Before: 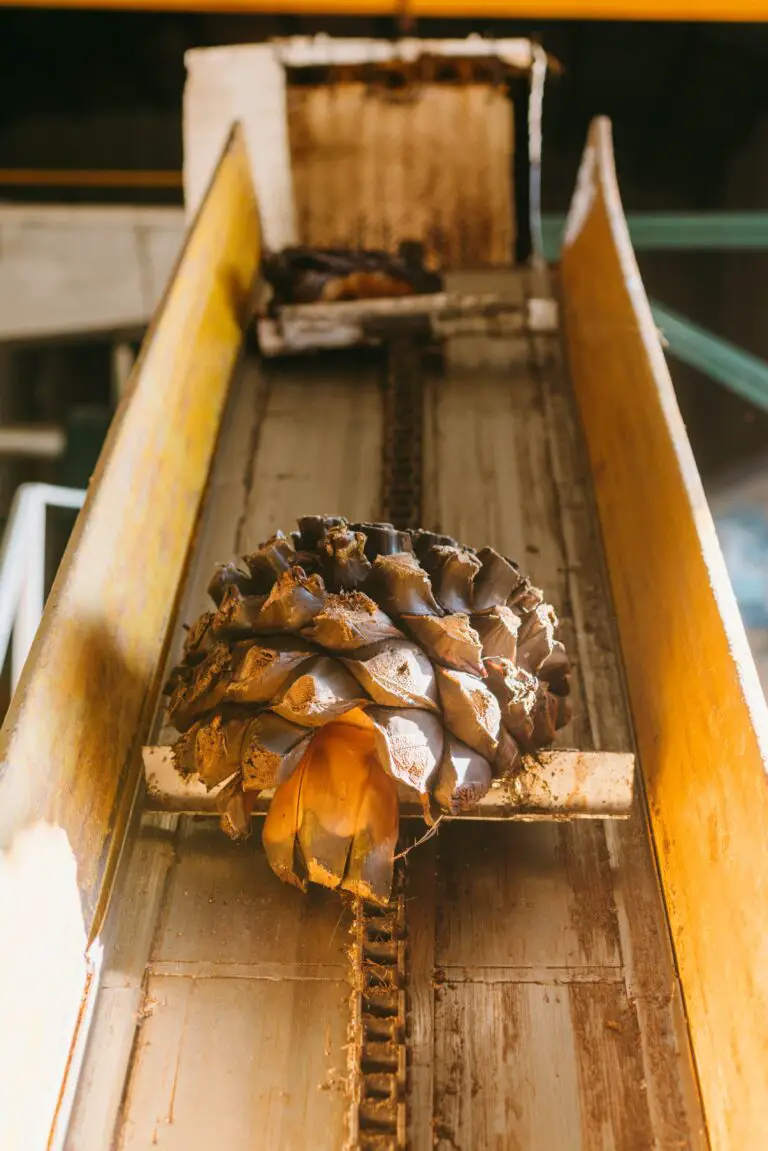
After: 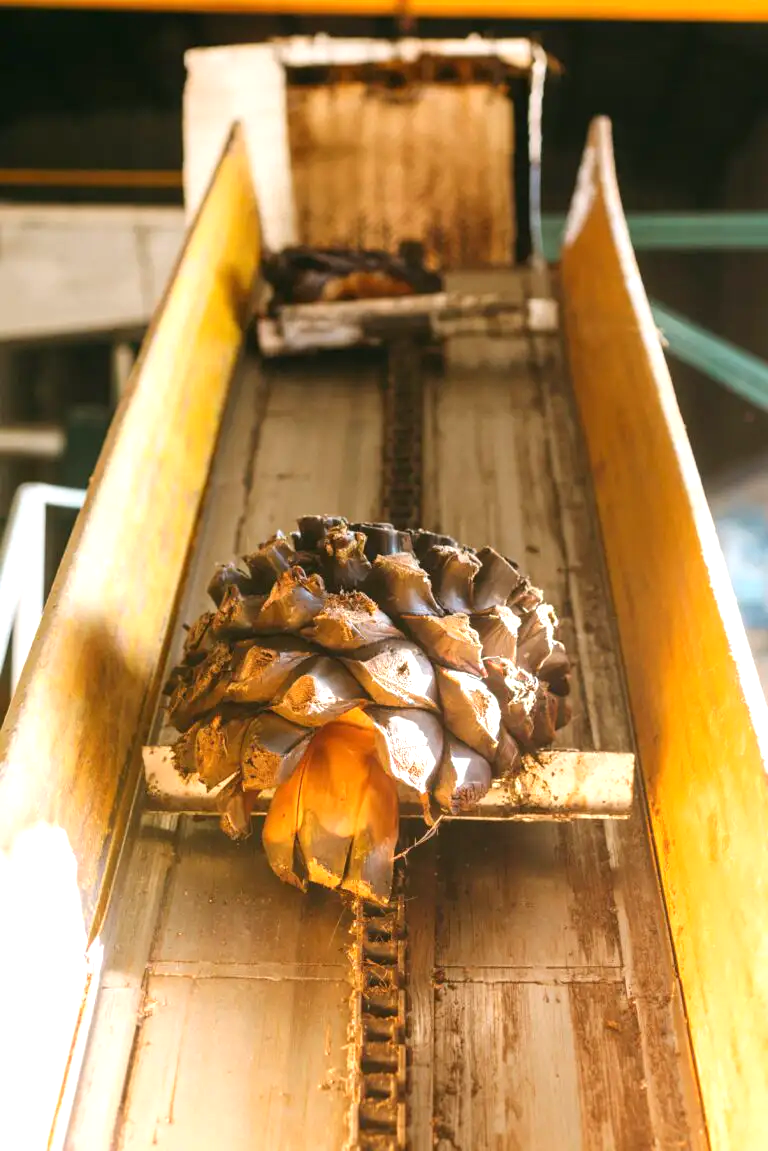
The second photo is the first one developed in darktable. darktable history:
exposure: exposure 0.64 EV, compensate highlight preservation false
white balance: emerald 1
